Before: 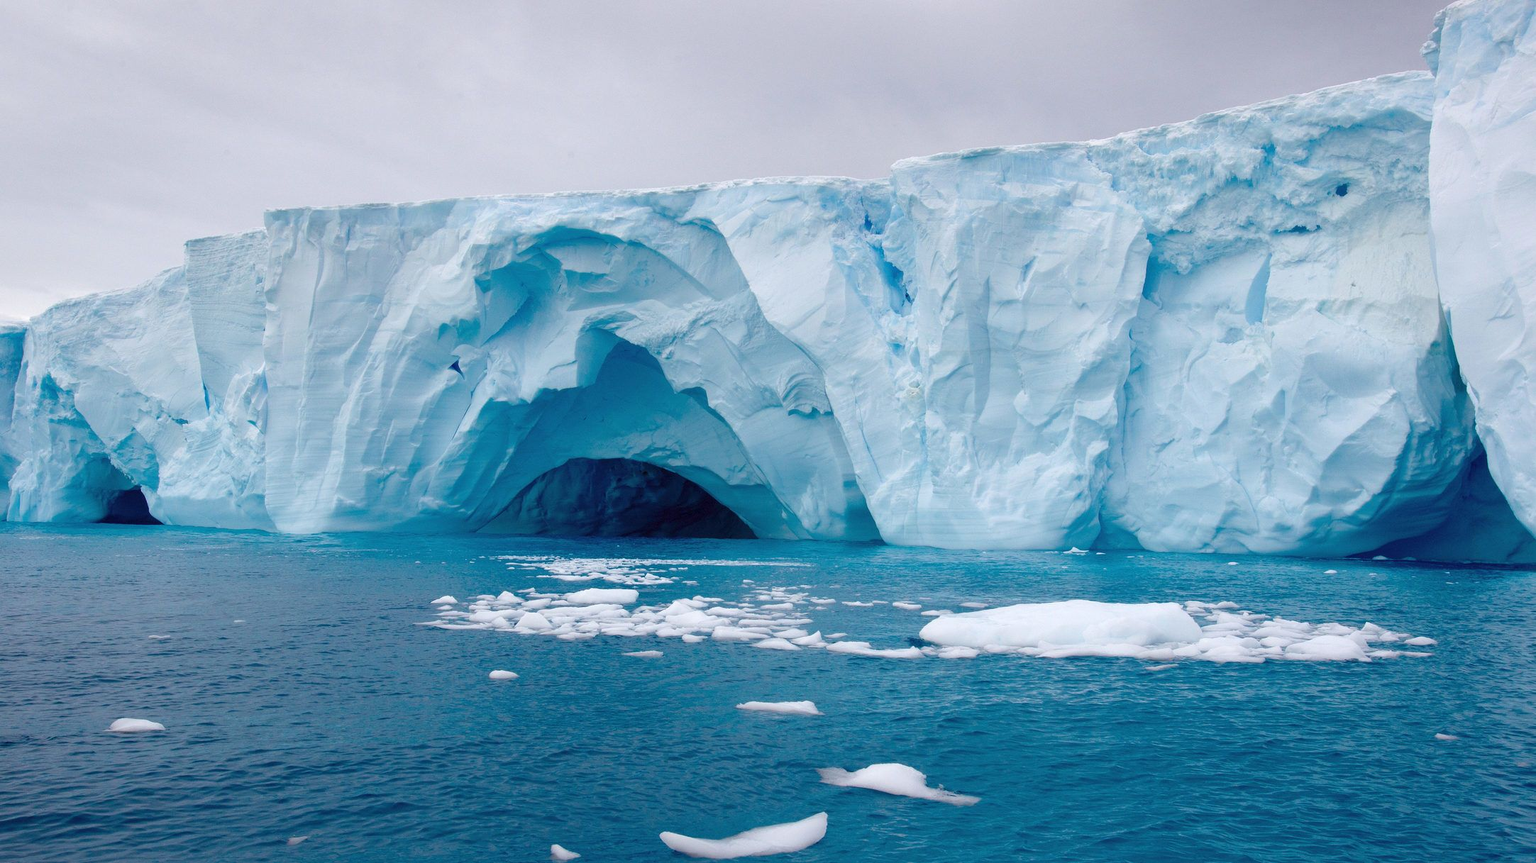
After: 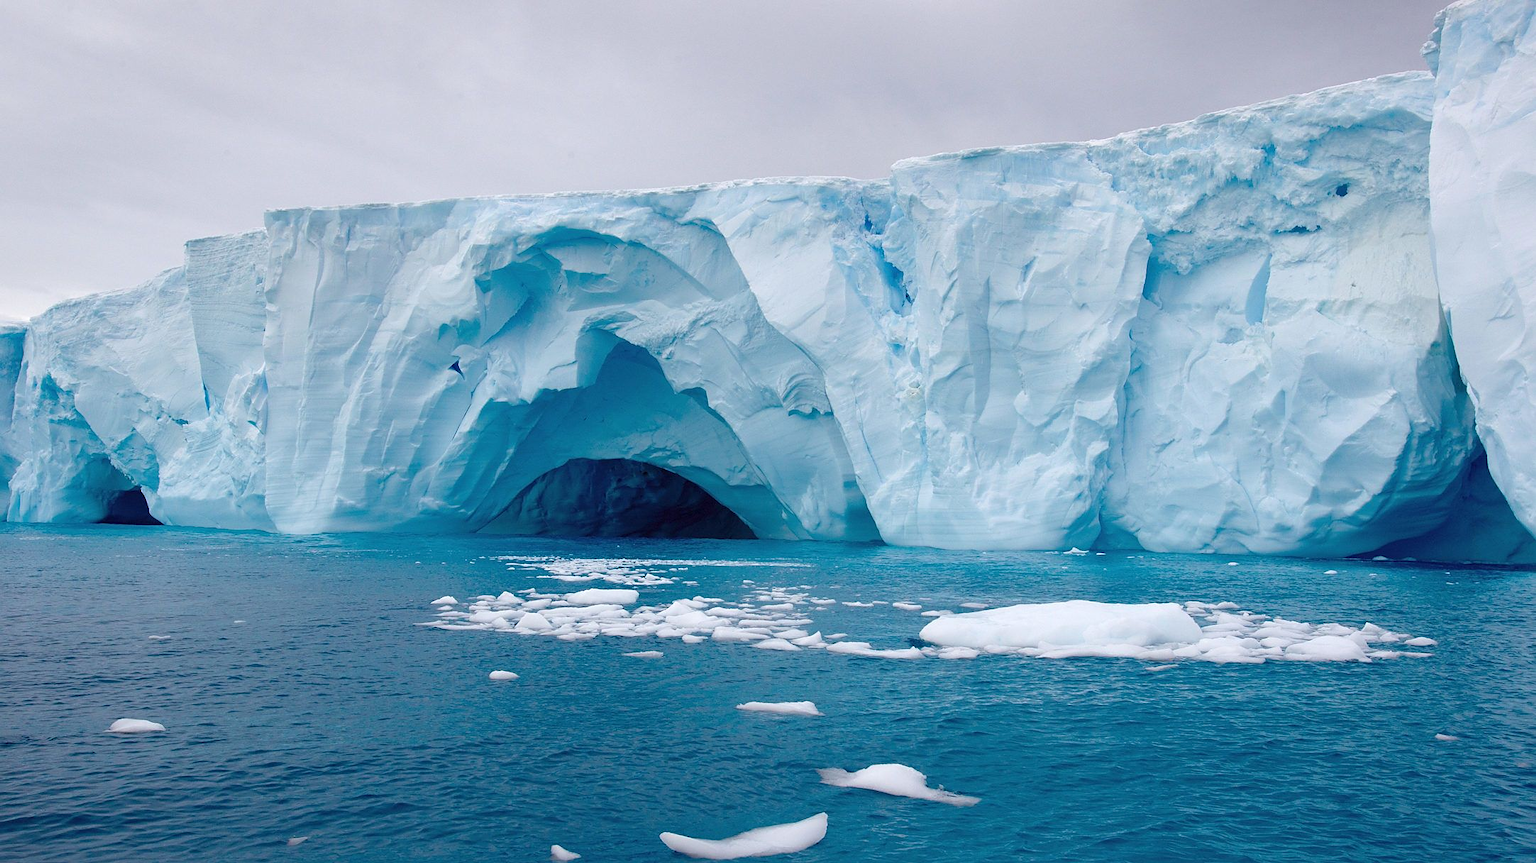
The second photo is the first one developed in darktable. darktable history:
sharpen: radius 1.847, amount 0.403, threshold 1.438
